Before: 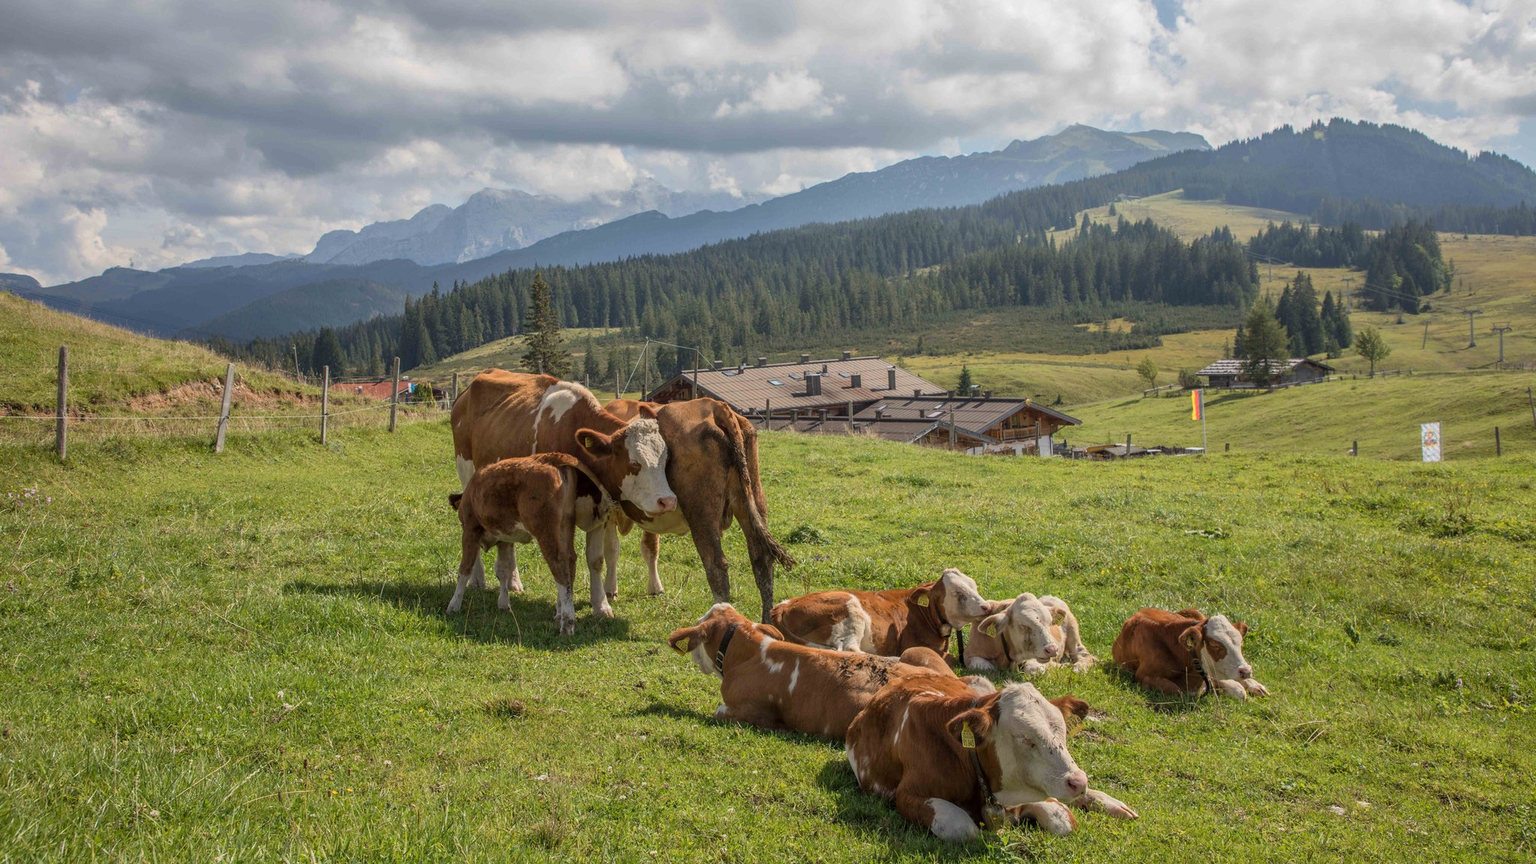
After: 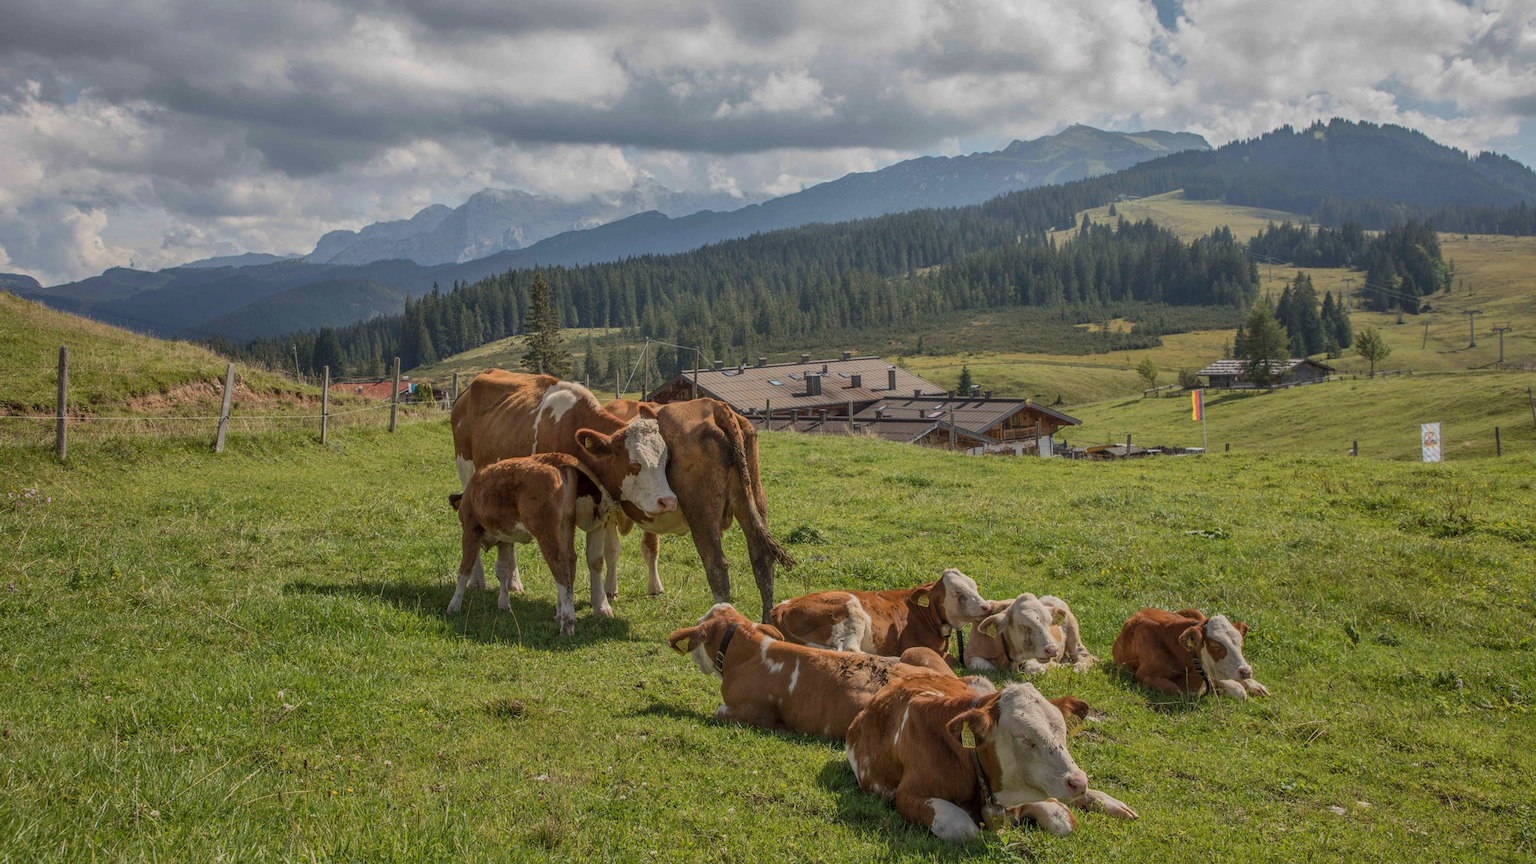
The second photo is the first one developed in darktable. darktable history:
shadows and highlights: low approximation 0.01, soften with gaussian
local contrast: detail 109%
tone equalizer: -8 EV 0.239 EV, -7 EV 0.448 EV, -6 EV 0.403 EV, -5 EV 0.277 EV, -3 EV -0.276 EV, -2 EV -0.42 EV, -1 EV -0.426 EV, +0 EV -0.259 EV
